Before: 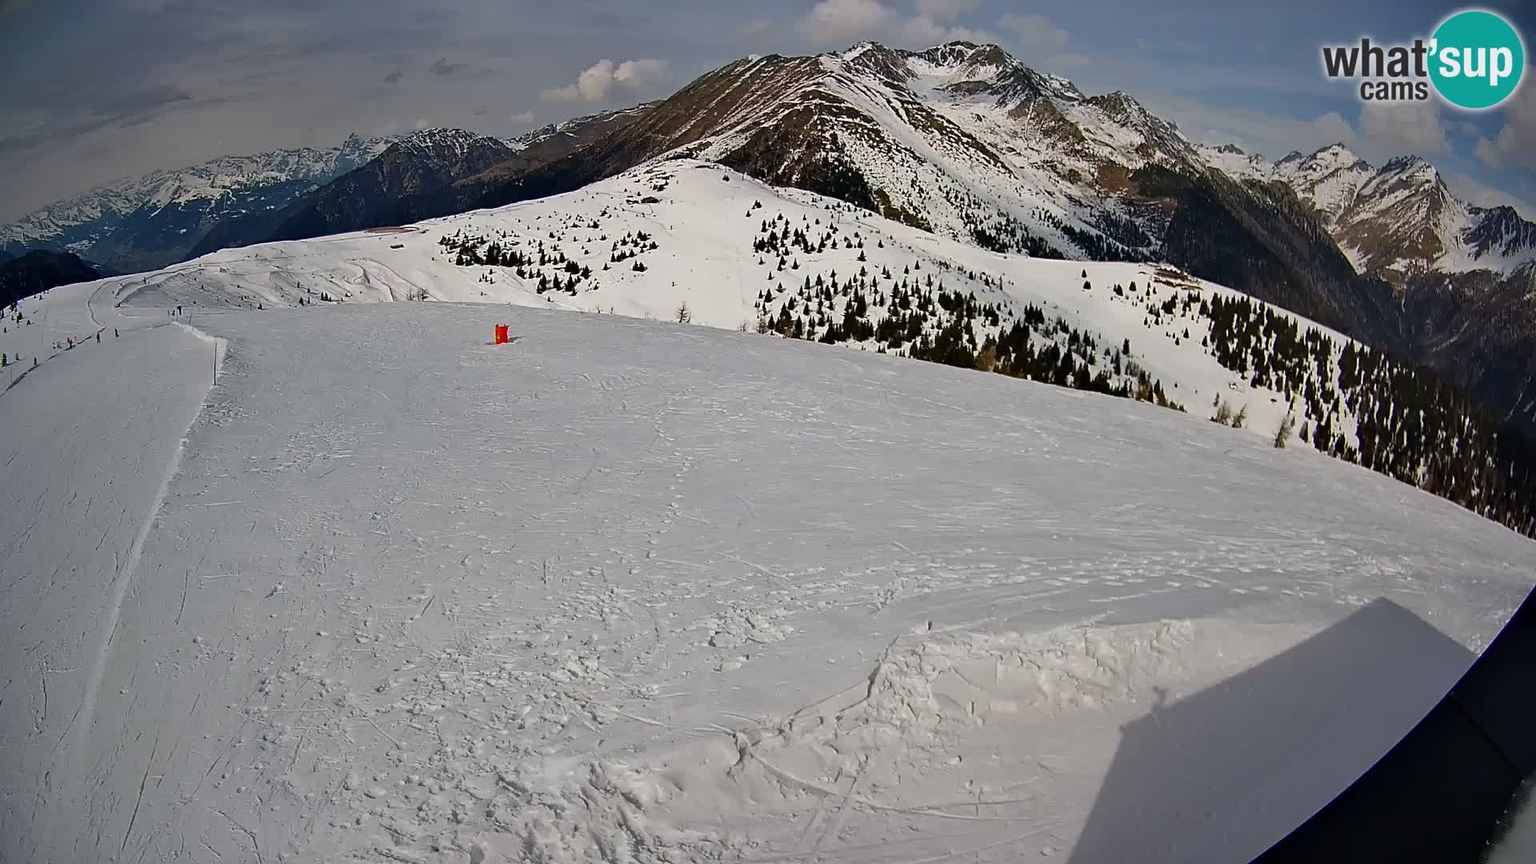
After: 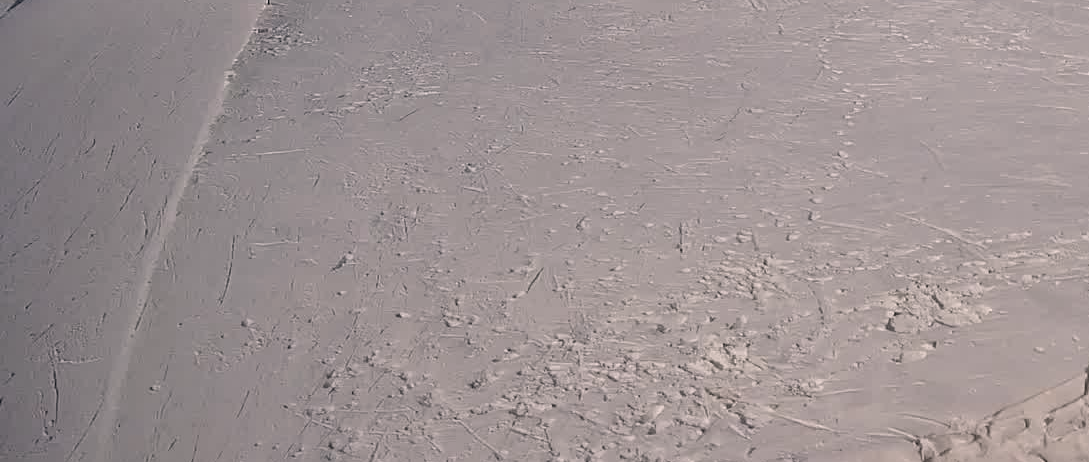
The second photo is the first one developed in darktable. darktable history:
crop: top 44.244%, right 43.257%, bottom 12.895%
tone equalizer: edges refinement/feathering 500, mask exposure compensation -1.57 EV, preserve details no
color correction: highlights a* 7.21, highlights b* 3.99
